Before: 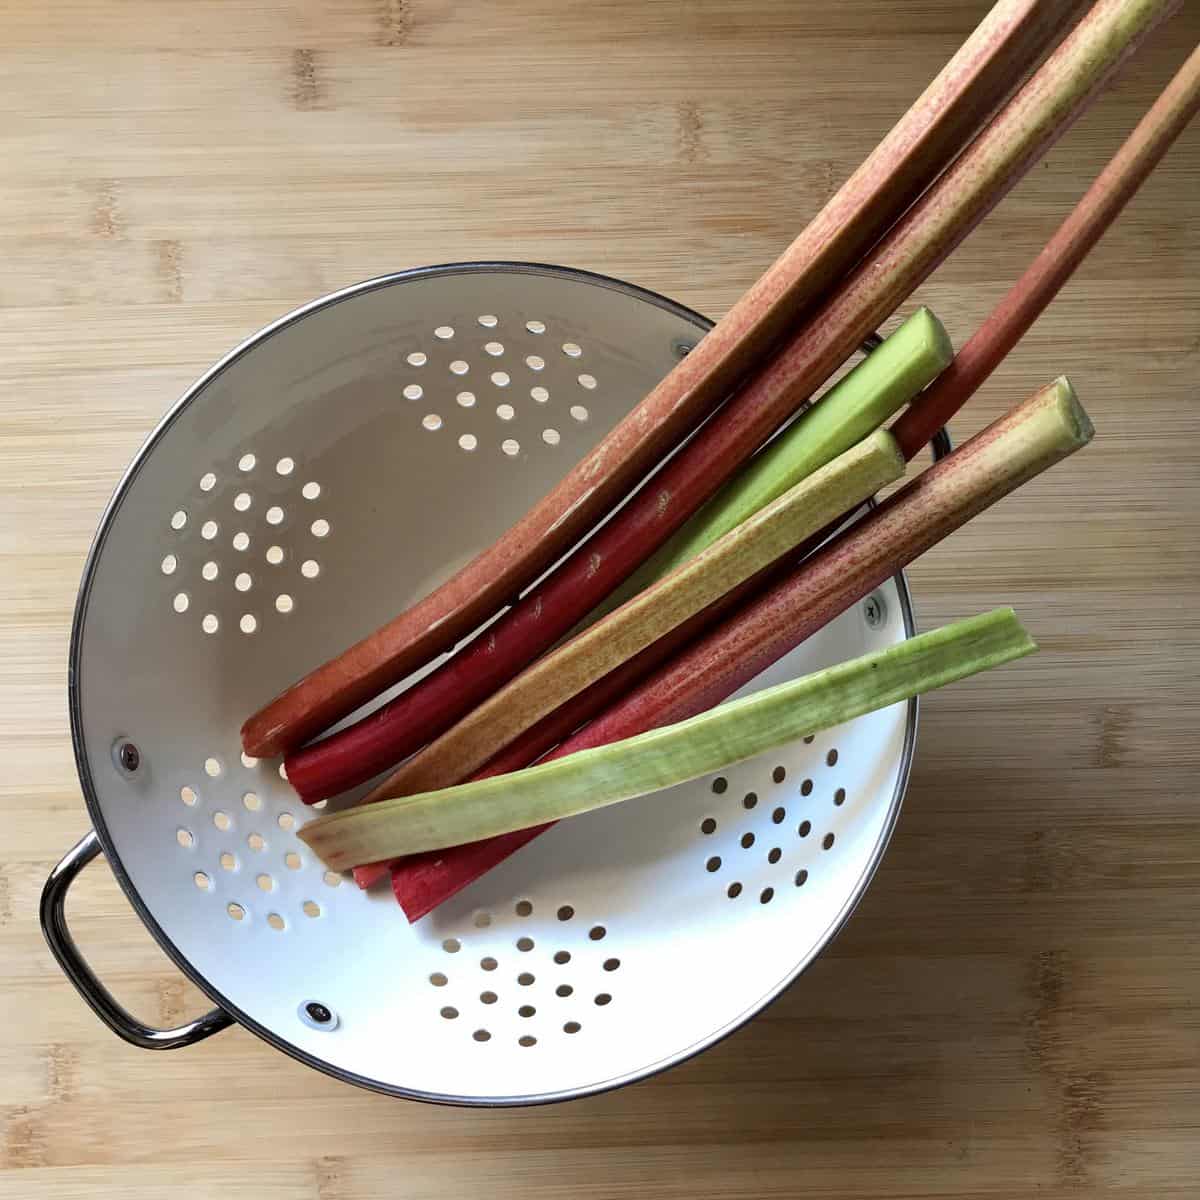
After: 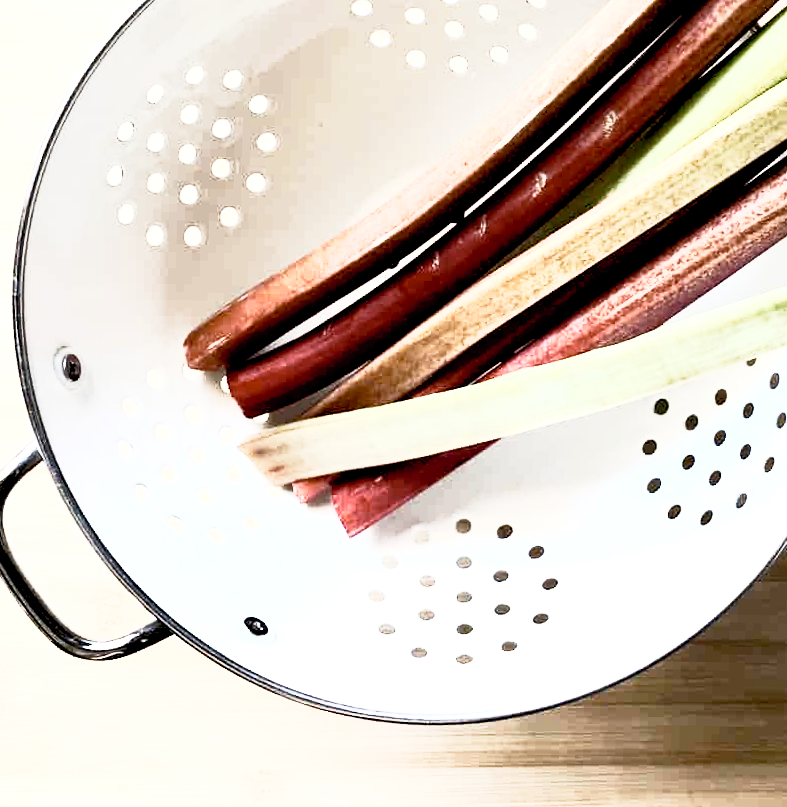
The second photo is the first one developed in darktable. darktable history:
crop and rotate: angle -1.06°, left 3.828%, top 31.498%, right 29.374%
levels: levels [0.016, 0.5, 0.996]
tone curve: curves: ch0 [(0, 0.013) (0.054, 0.018) (0.205, 0.191) (0.289, 0.292) (0.39, 0.424) (0.493, 0.551) (0.647, 0.752) (0.778, 0.895) (1, 0.998)]; ch1 [(0, 0) (0.385, 0.343) (0.439, 0.415) (0.494, 0.495) (0.501, 0.501) (0.51, 0.509) (0.54, 0.546) (0.586, 0.606) (0.66, 0.701) (0.783, 0.804) (1, 1)]; ch2 [(0, 0) (0.32, 0.281) (0.403, 0.399) (0.441, 0.428) (0.47, 0.469) (0.498, 0.496) (0.524, 0.538) (0.566, 0.579) (0.633, 0.665) (0.7, 0.711) (1, 1)], preserve colors none
contrast brightness saturation: contrast 0.558, brightness 0.578, saturation -0.348
exposure: black level correction 0.011, exposure 0.701 EV, compensate exposure bias true, compensate highlight preservation false
